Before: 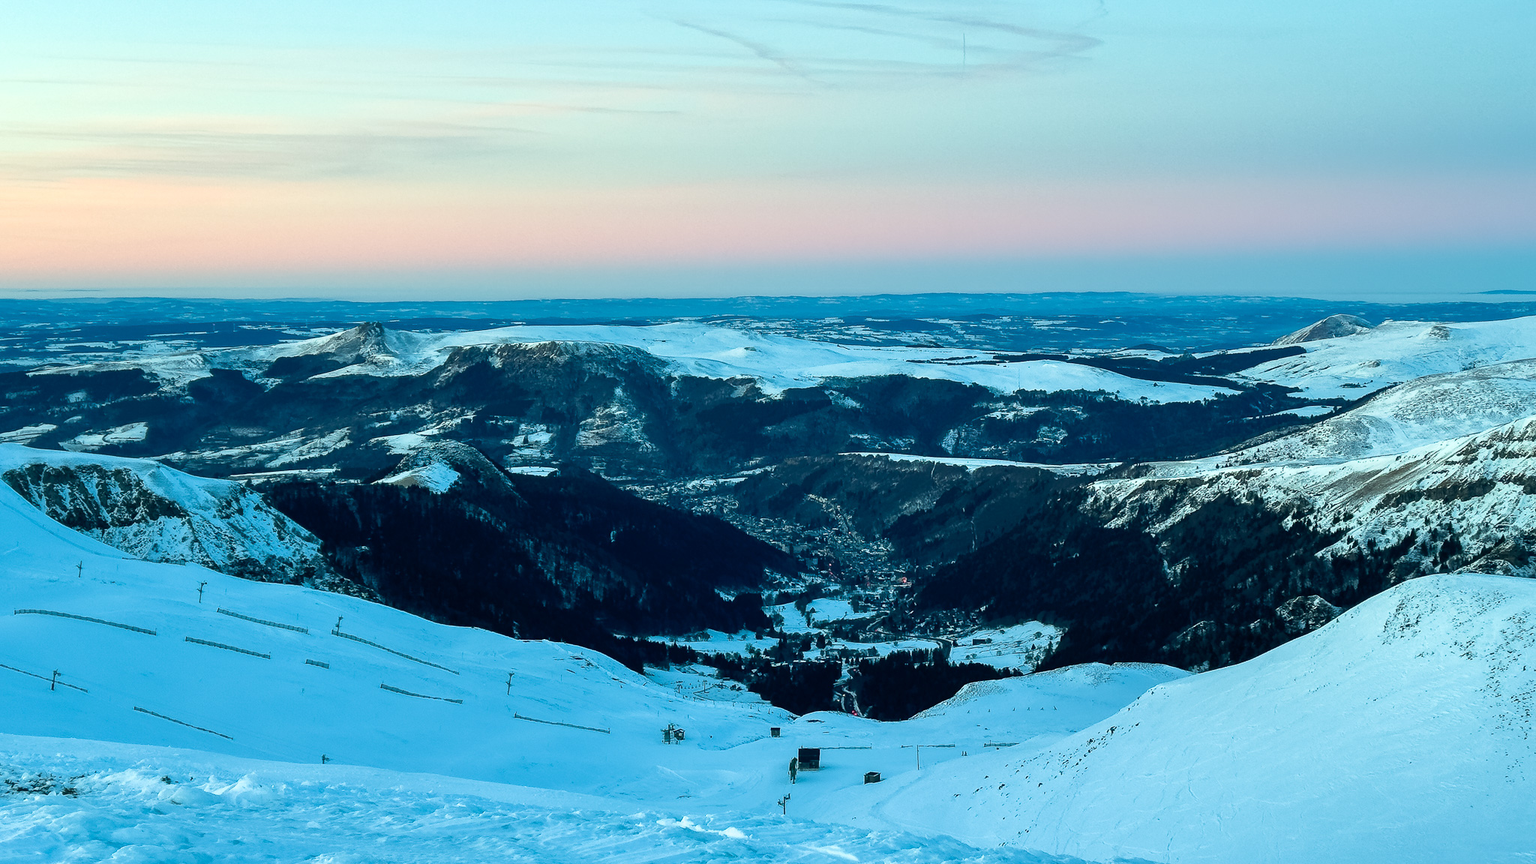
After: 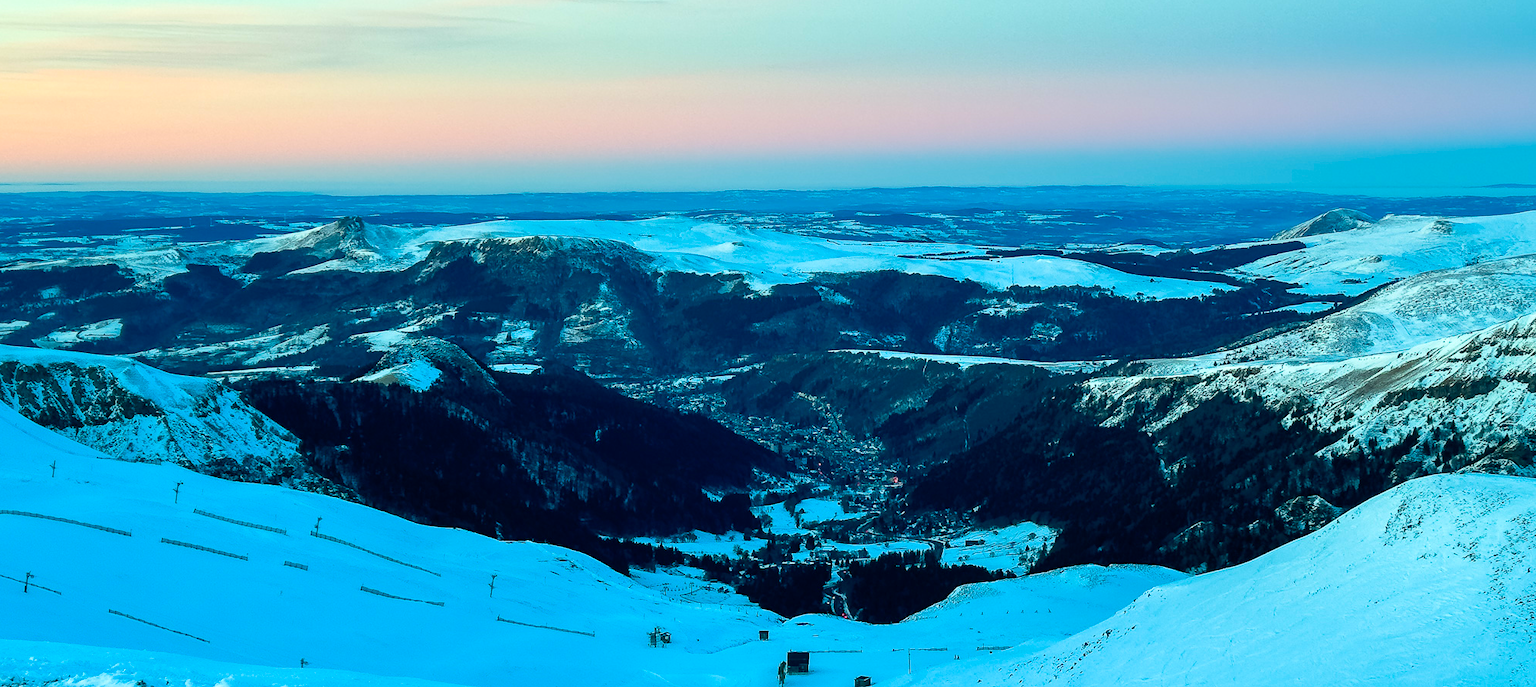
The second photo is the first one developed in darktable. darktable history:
crop and rotate: left 1.814%, top 12.818%, right 0.25%, bottom 9.225%
color balance rgb: linear chroma grading › global chroma 15%, perceptual saturation grading › global saturation 30%
